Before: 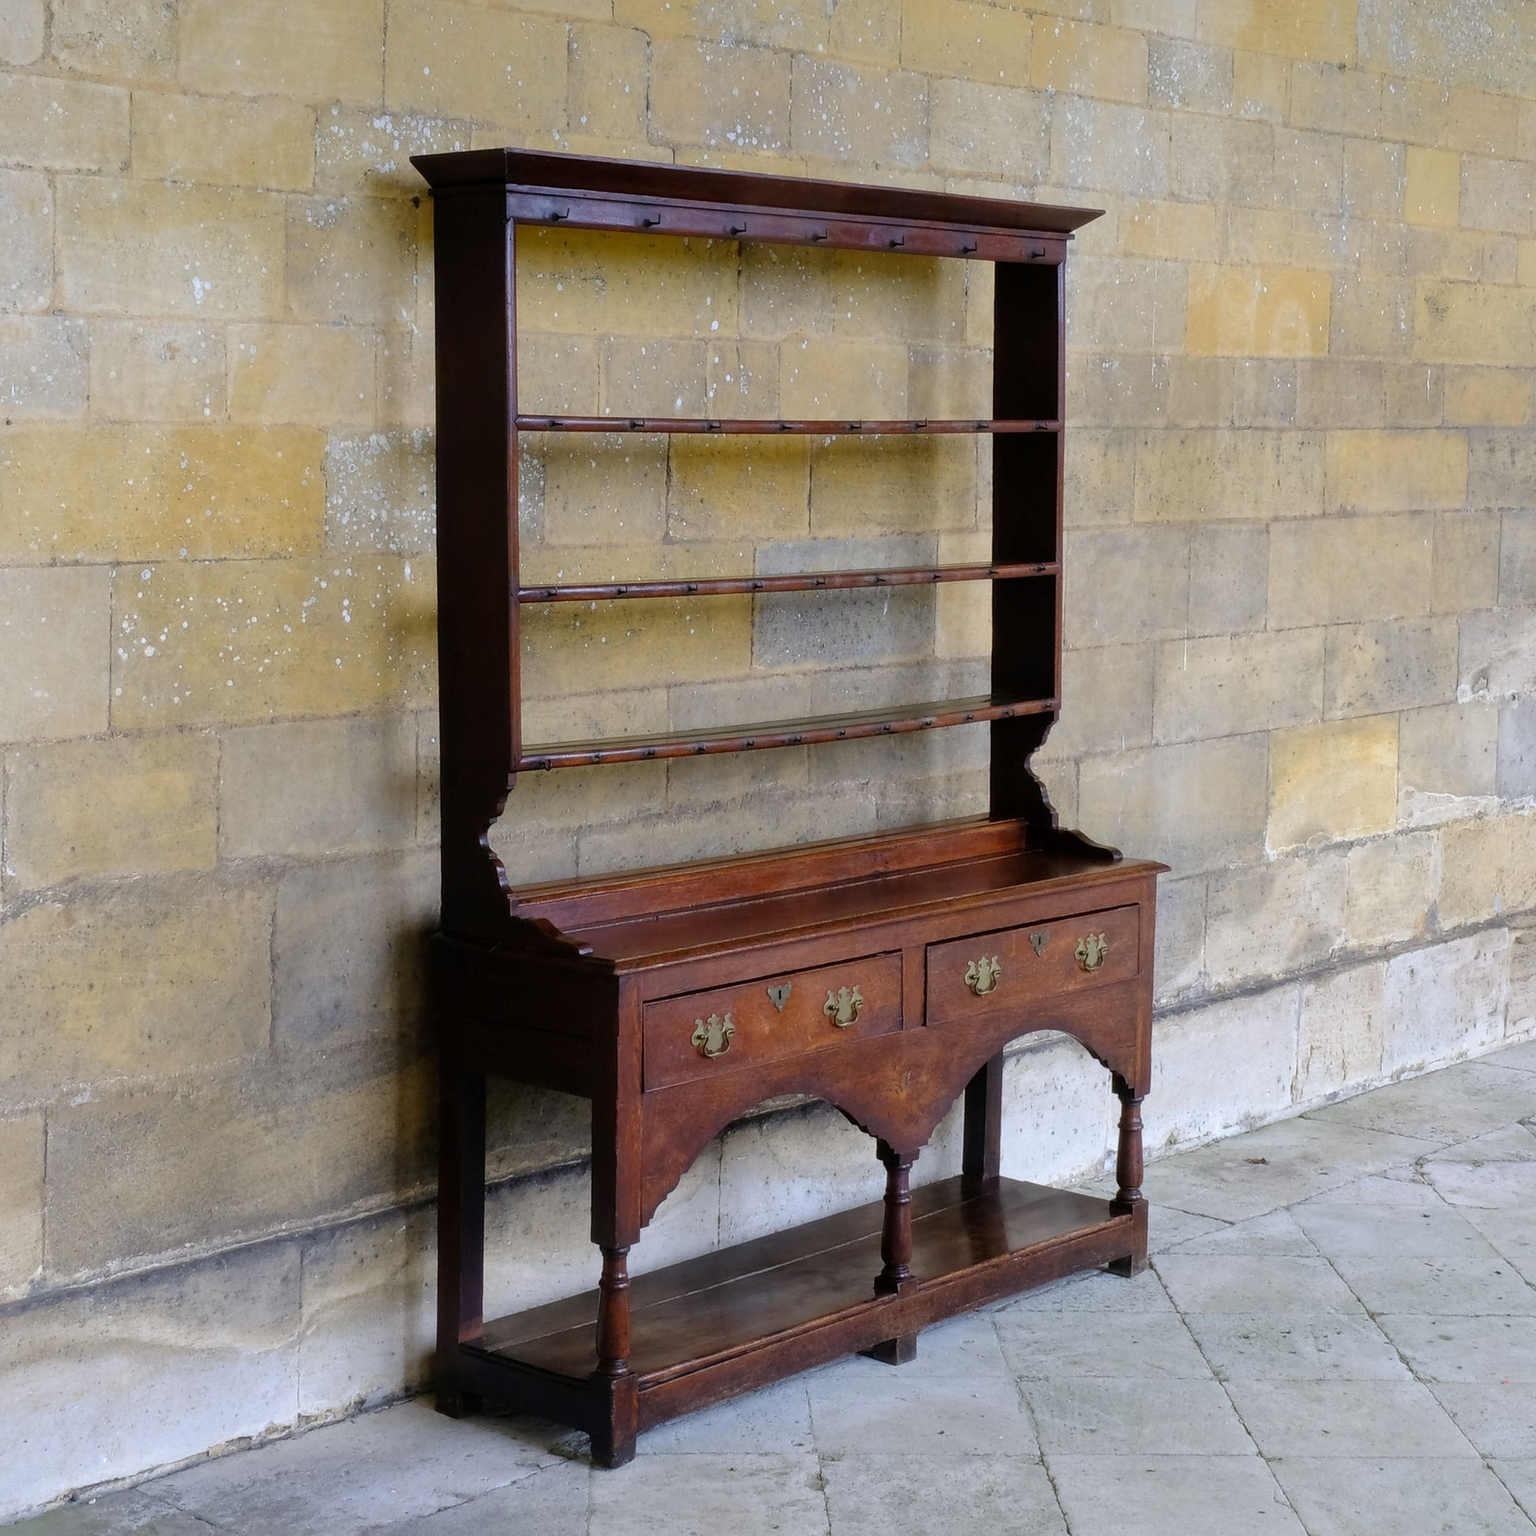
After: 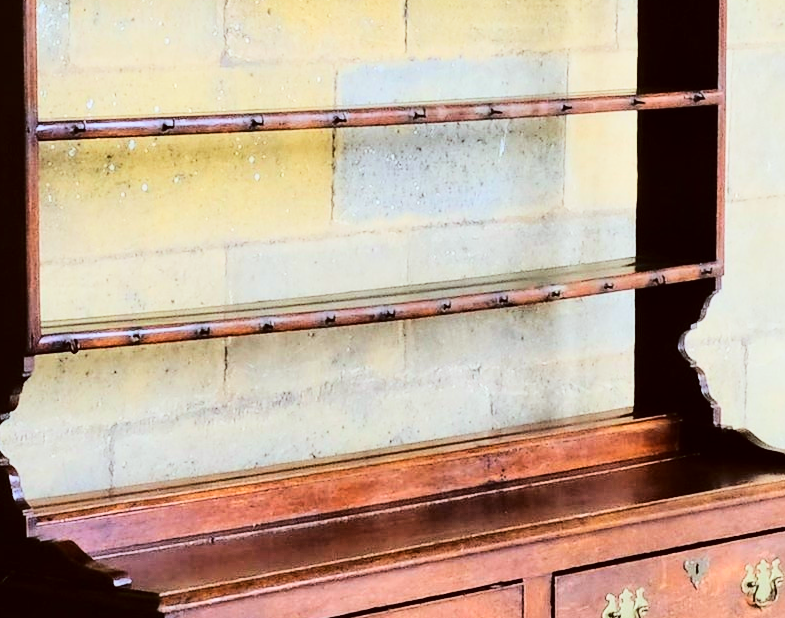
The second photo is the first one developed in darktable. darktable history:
color correction: highlights a* -4.86, highlights b* -3.99, shadows a* 3.86, shadows b* 4.43
tone equalizer: -7 EV 0.147 EV, -6 EV 0.616 EV, -5 EV 1.16 EV, -4 EV 1.31 EV, -3 EV 1.15 EV, -2 EV 0.6 EV, -1 EV 0.156 EV, edges refinement/feathering 500, mask exposure compensation -1.57 EV, preserve details no
crop: left 31.883%, top 32.041%, right 27.741%, bottom 36.164%
base curve: curves: ch0 [(0, 0) (0.032, 0.025) (0.121, 0.166) (0.206, 0.329) (0.605, 0.79) (1, 1)]
